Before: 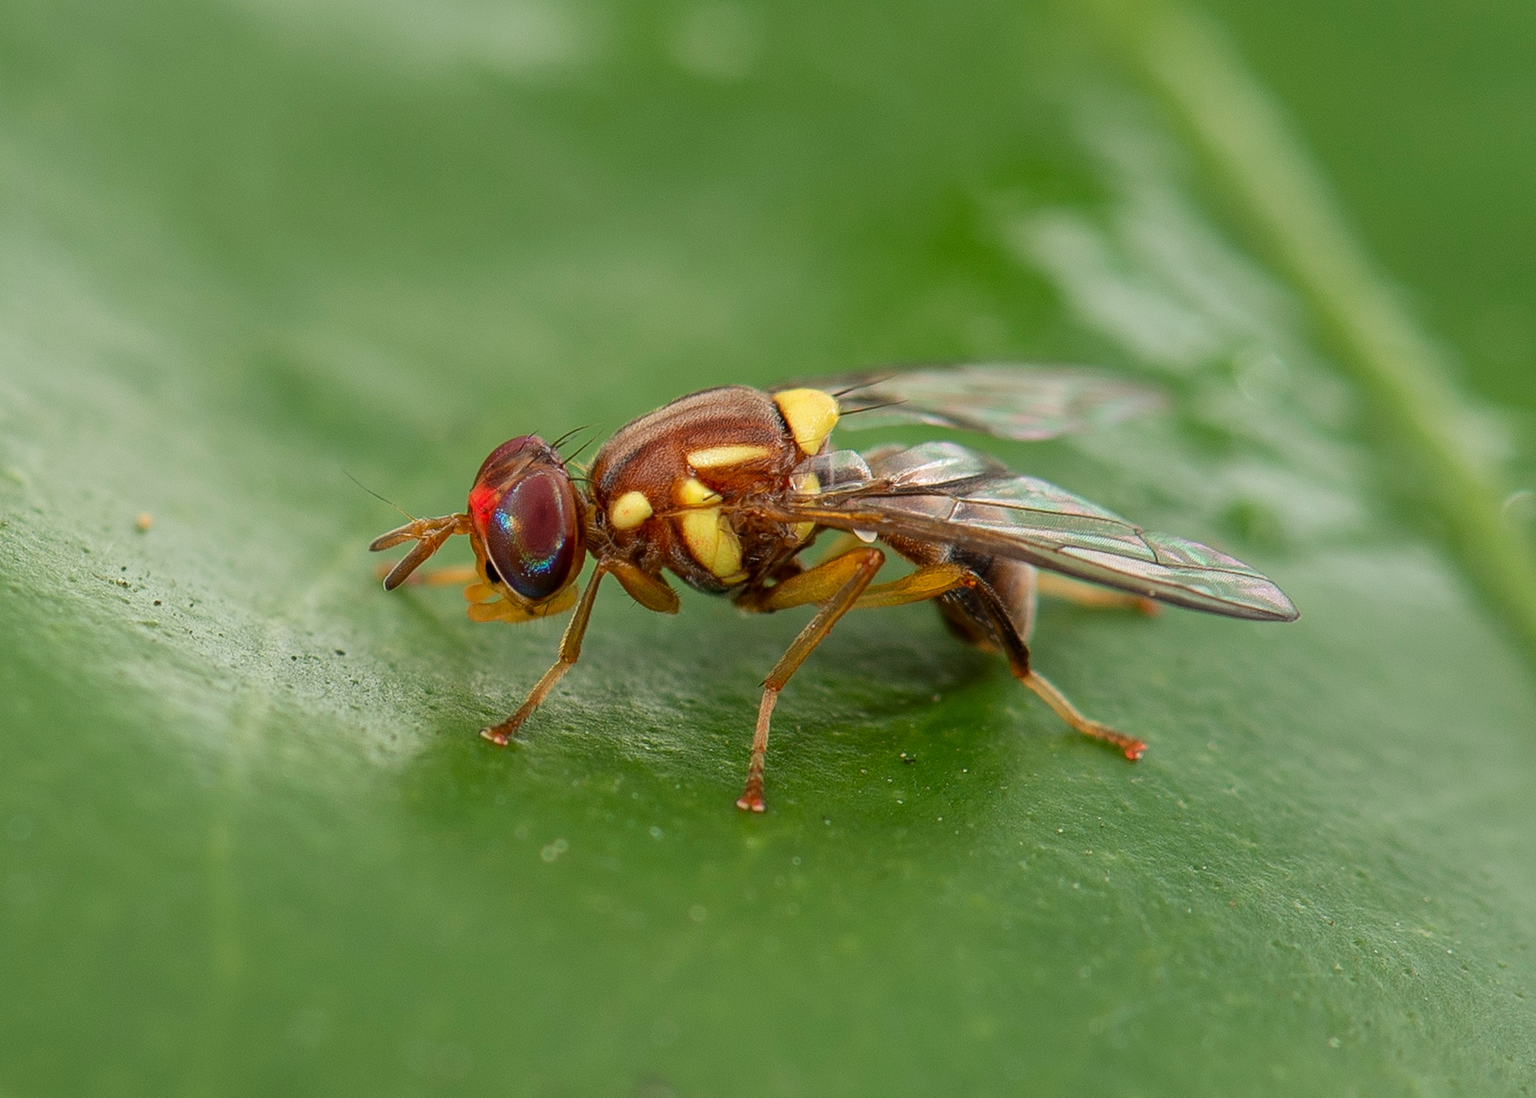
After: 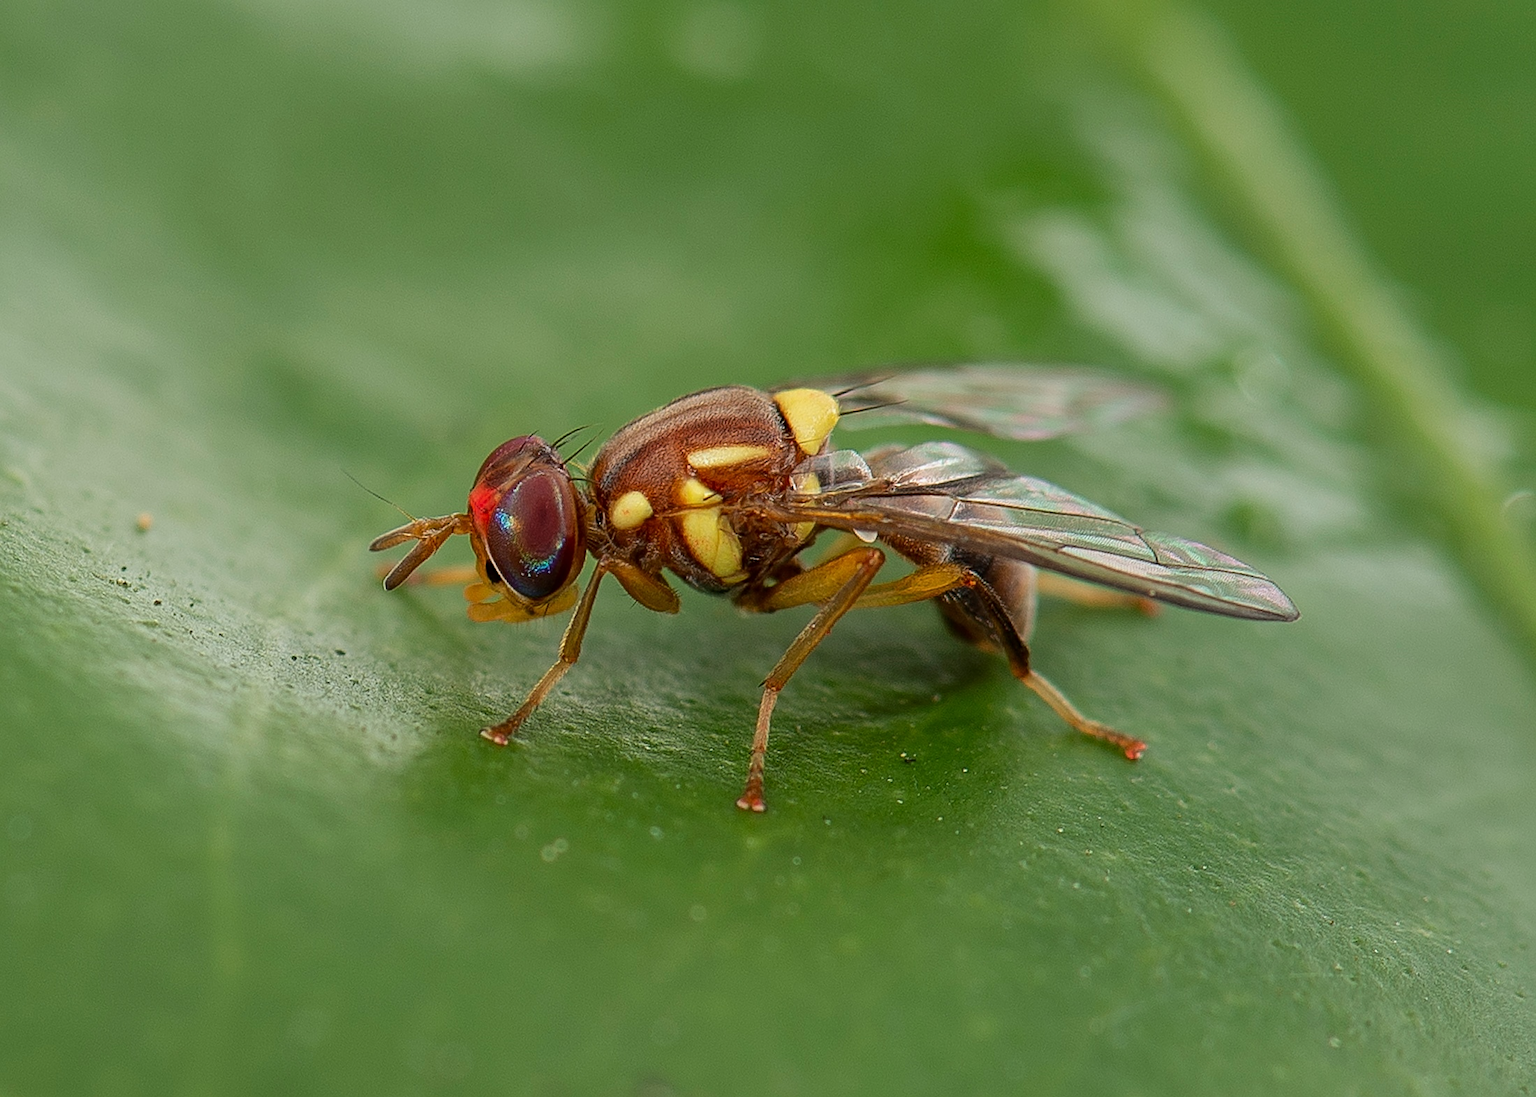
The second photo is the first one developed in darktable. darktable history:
sharpen: on, module defaults
exposure: exposure -0.177 EV, compensate highlight preservation false
